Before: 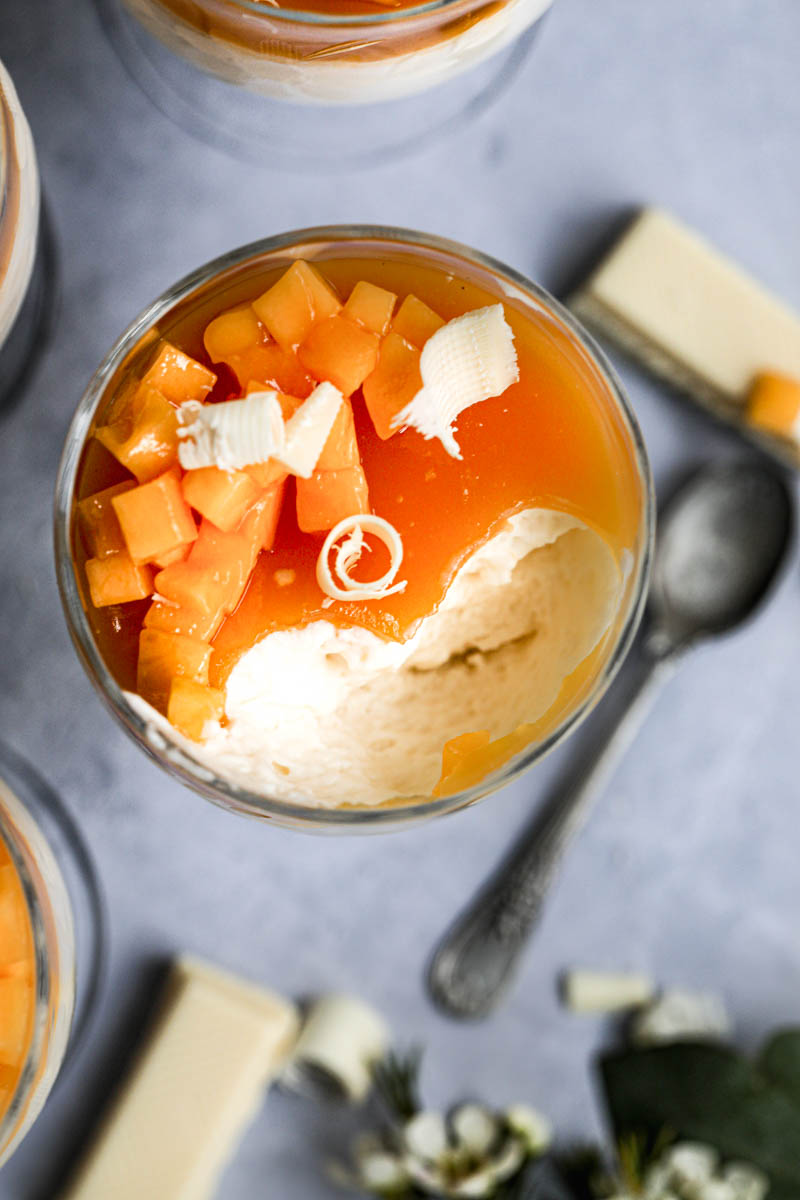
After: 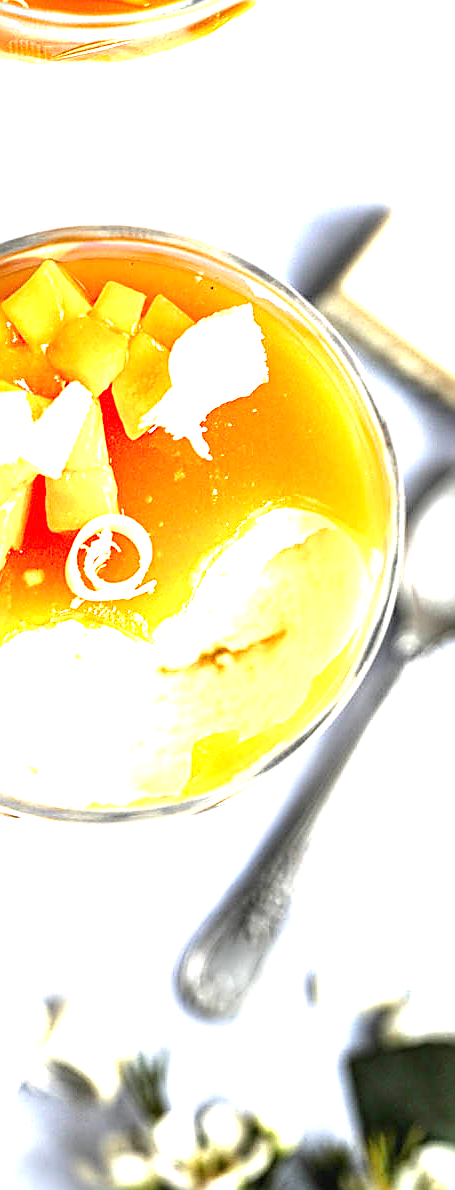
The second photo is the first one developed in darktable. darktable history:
exposure: exposure 2.004 EV, compensate highlight preservation false
crop: left 31.481%, top 0.02%, right 11.439%
sharpen: radius 1.361, amount 1.261, threshold 0.728
